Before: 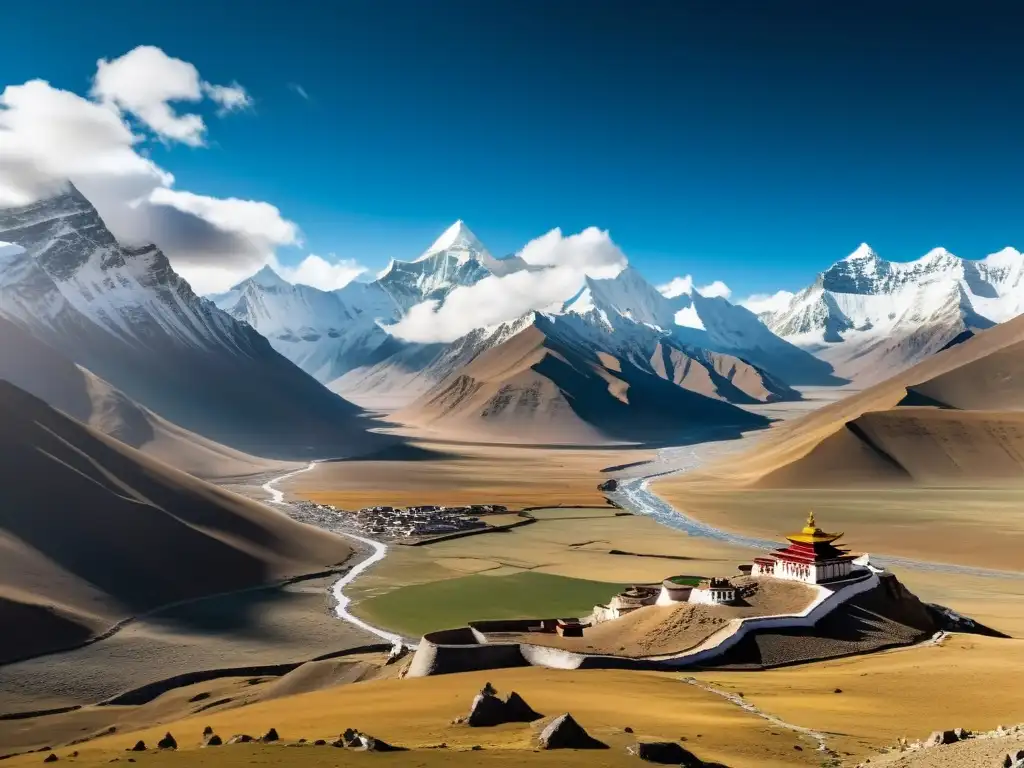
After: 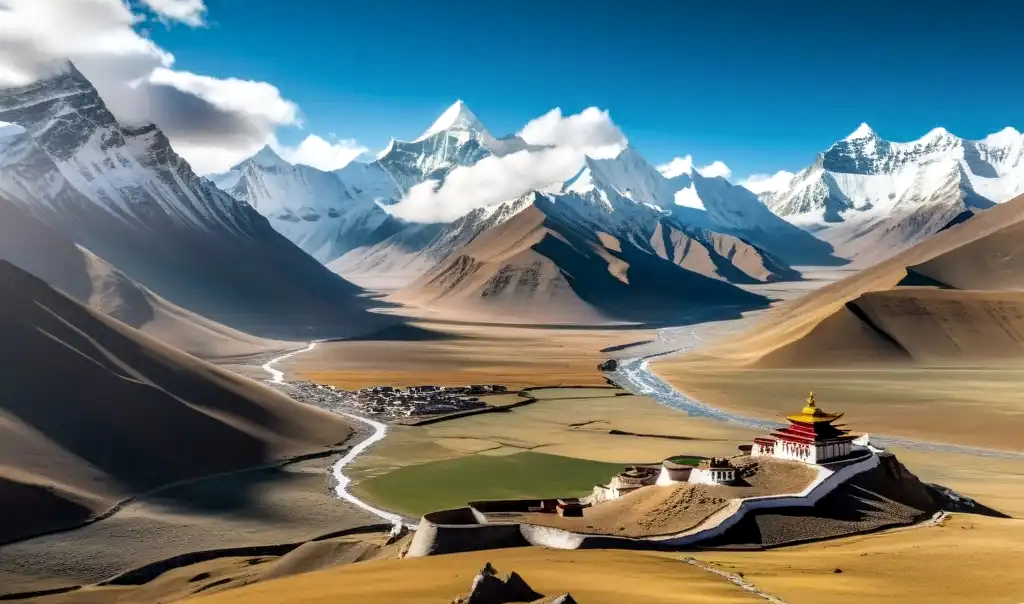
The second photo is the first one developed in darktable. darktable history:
crop and rotate: top 15.745%, bottom 5.485%
local contrast: on, module defaults
